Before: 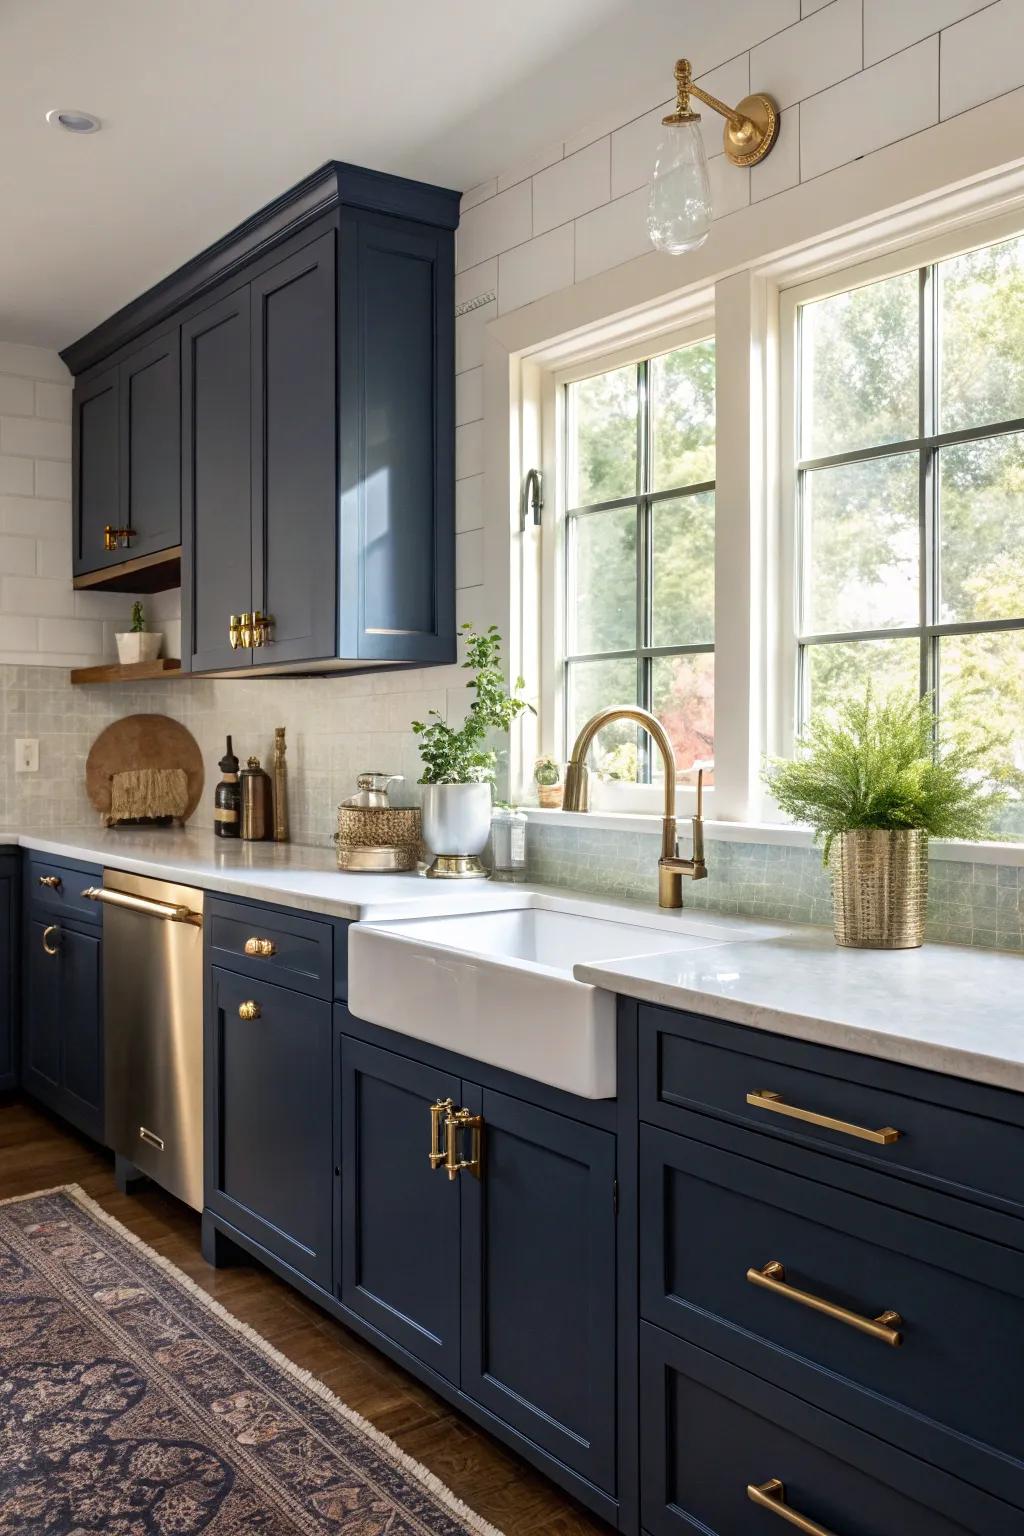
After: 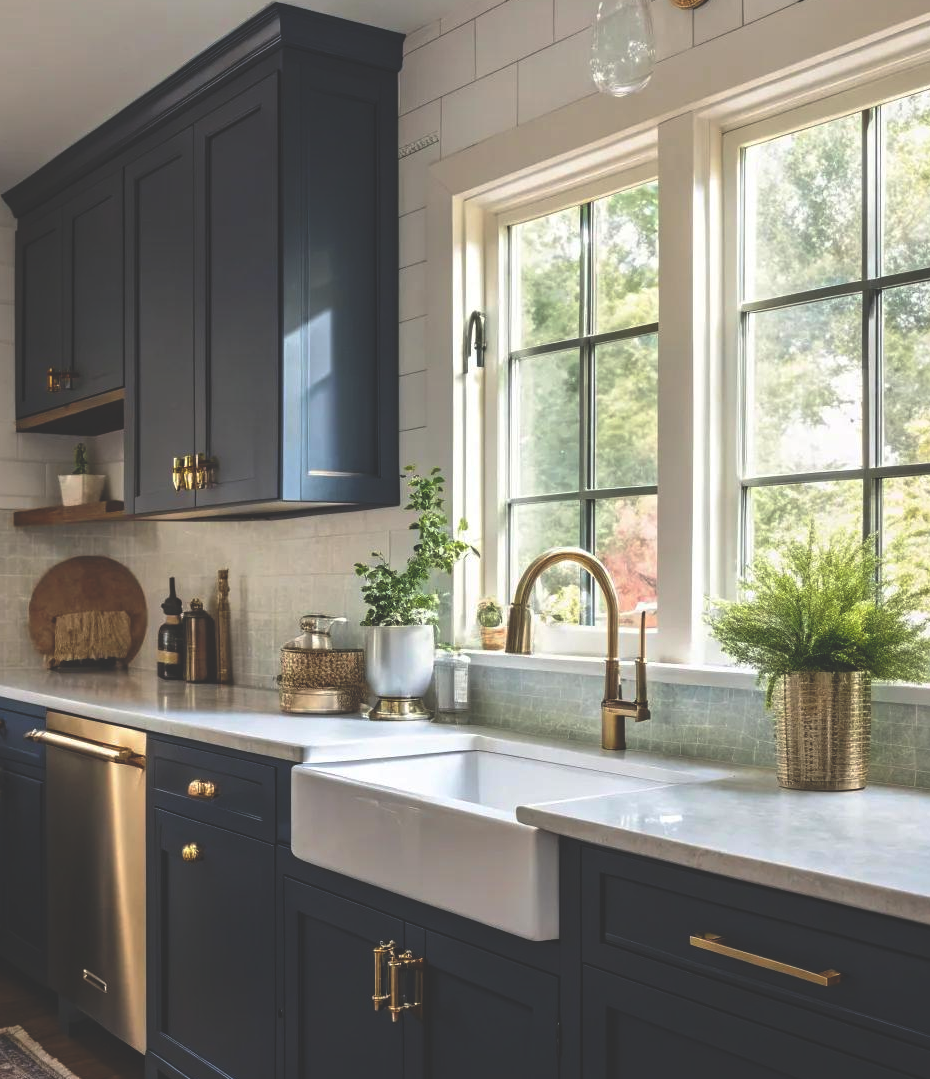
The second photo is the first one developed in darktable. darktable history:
rgb curve: curves: ch0 [(0, 0.186) (0.314, 0.284) (0.775, 0.708) (1, 1)], compensate middle gray true, preserve colors none
crop: left 5.596%, top 10.314%, right 3.534%, bottom 19.395%
